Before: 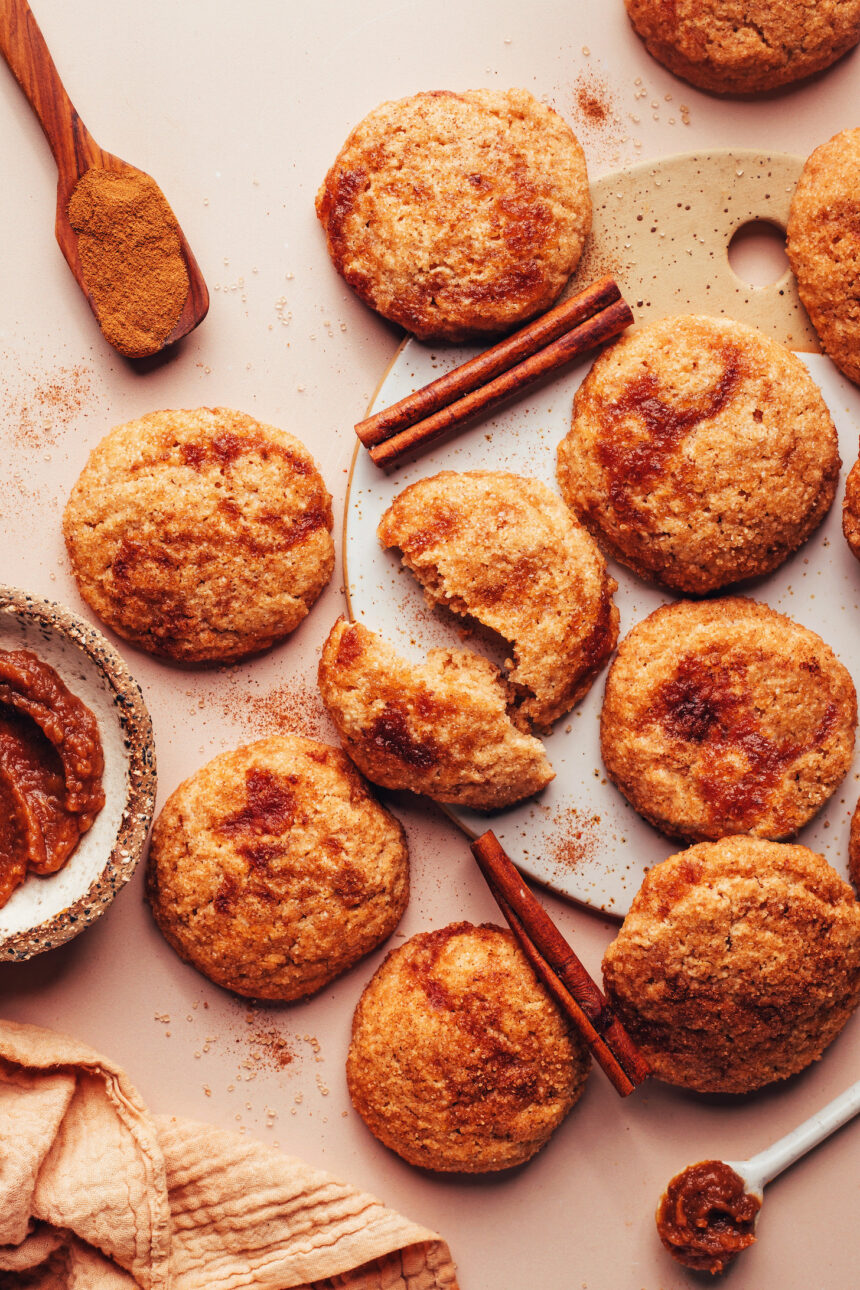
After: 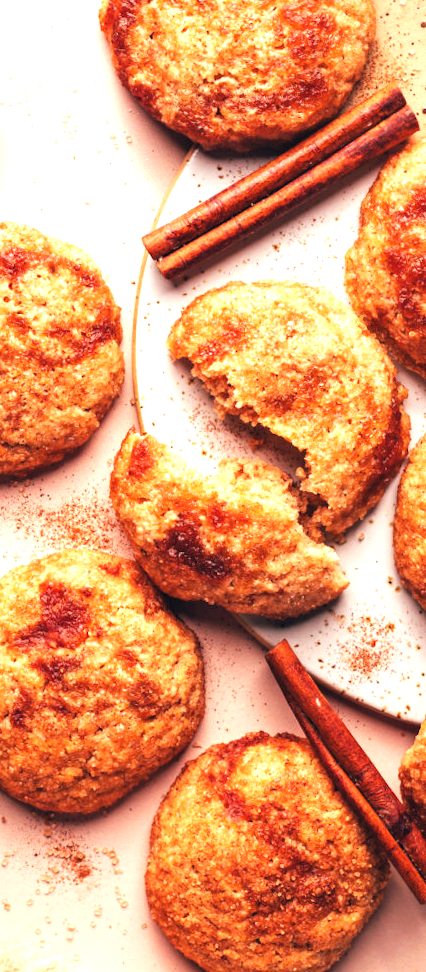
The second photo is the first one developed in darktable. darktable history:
crop and rotate: angle 0.02°, left 24.353%, top 13.219%, right 26.156%, bottom 8.224%
rotate and perspective: rotation -1°, crop left 0.011, crop right 0.989, crop top 0.025, crop bottom 0.975
exposure: black level correction 0, exposure 0.9 EV, compensate highlight preservation false
